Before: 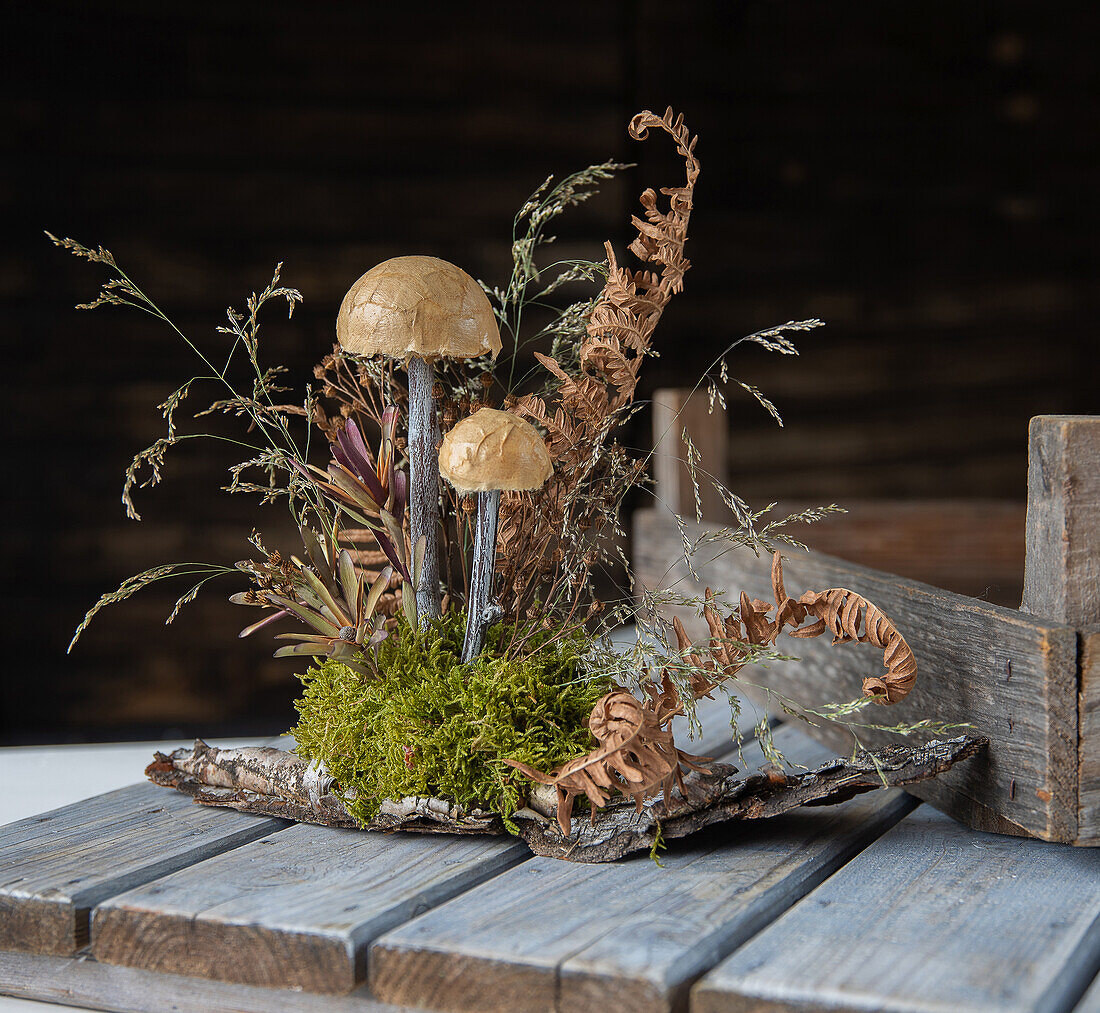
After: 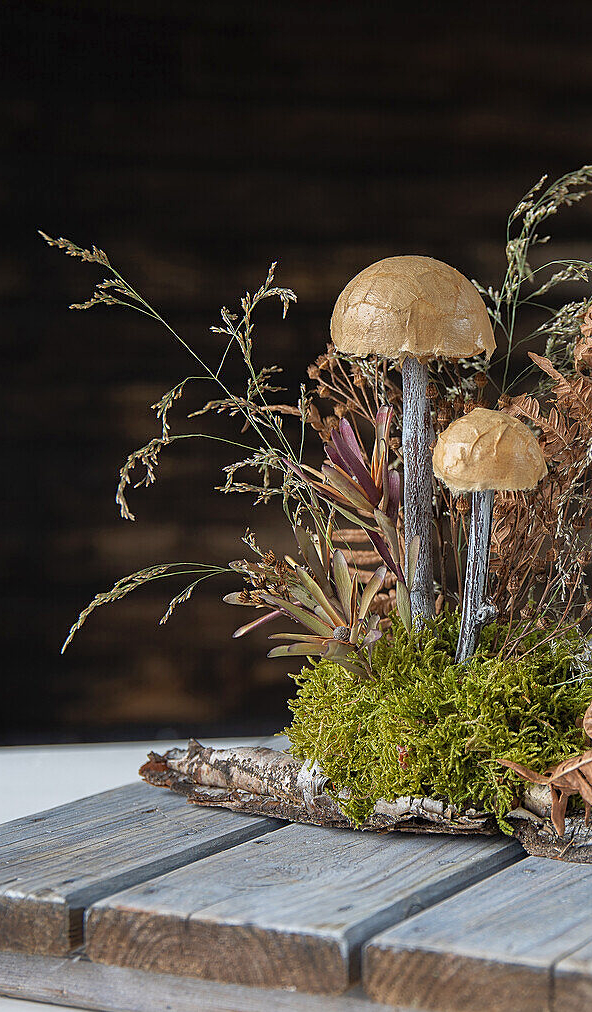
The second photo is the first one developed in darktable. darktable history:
shadows and highlights: shadows 42.81, highlights 6.72
crop: left 0.616%, right 45.503%, bottom 0.083%
sharpen: amount 0.205
